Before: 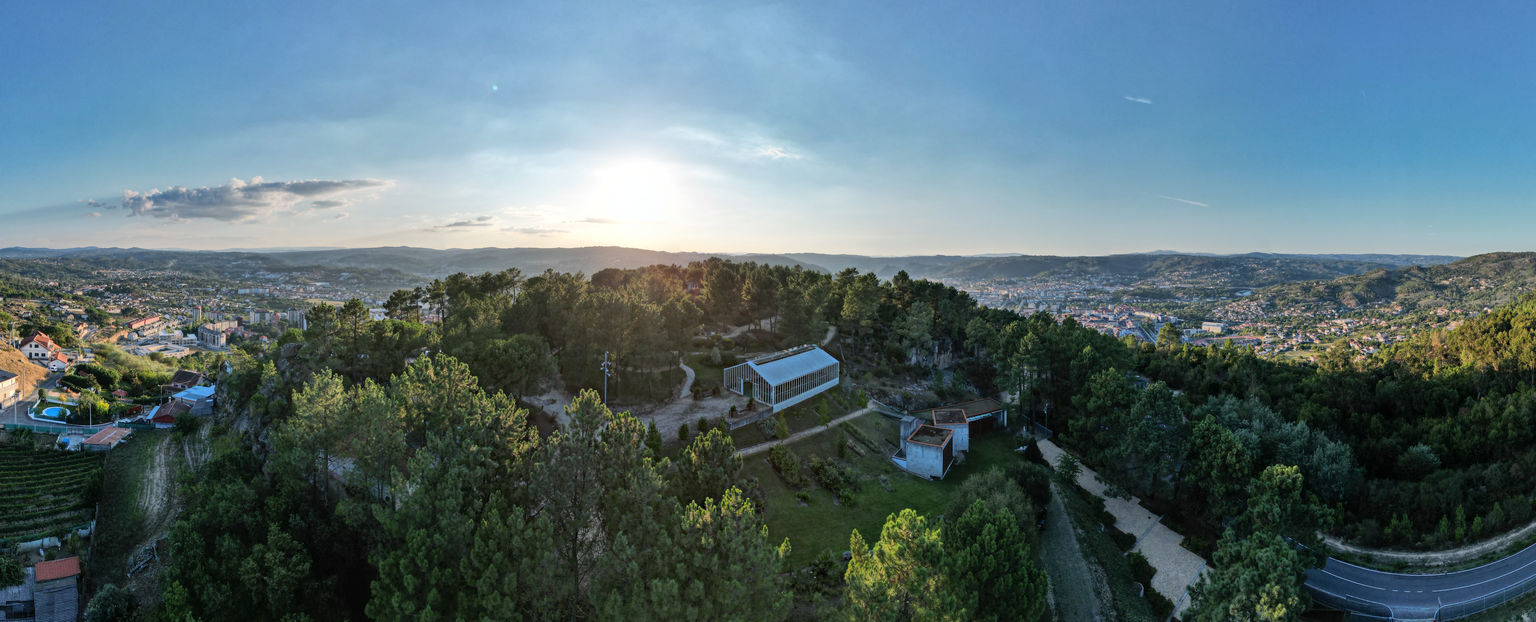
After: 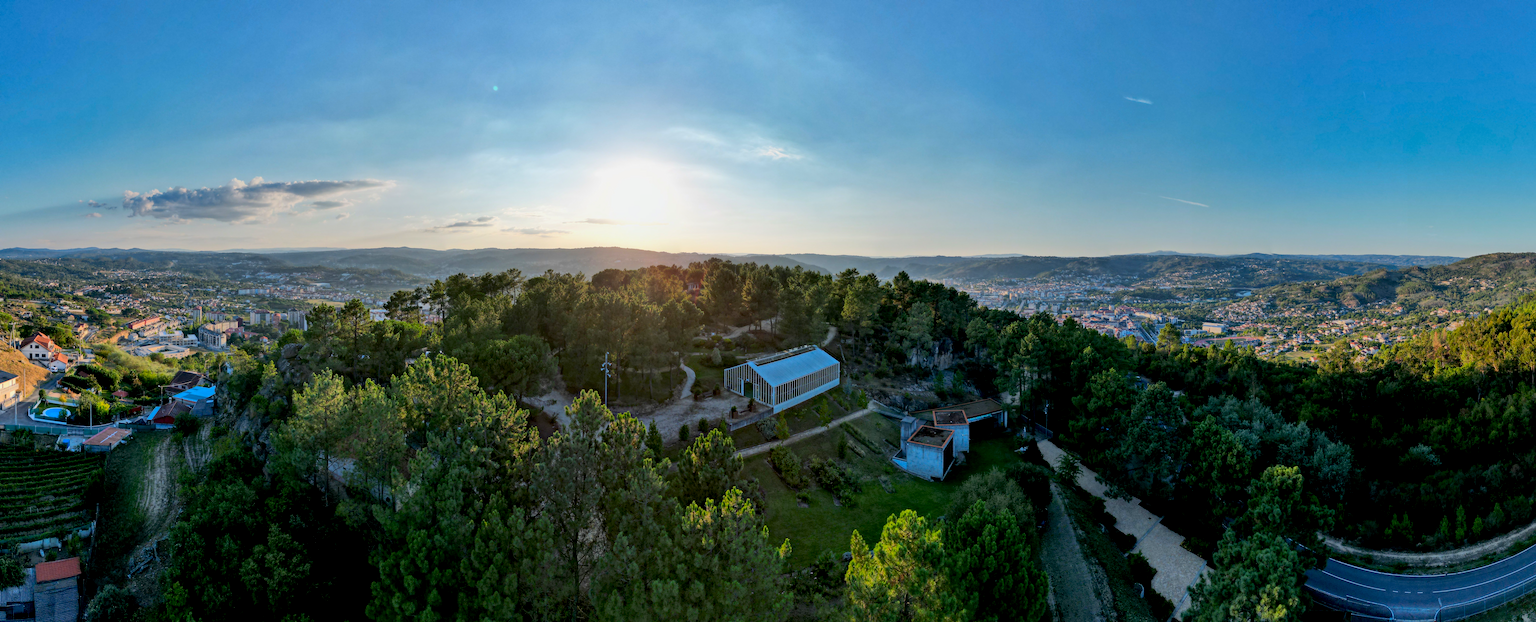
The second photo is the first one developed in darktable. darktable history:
exposure: black level correction 0.009, exposure -0.164 EV, compensate highlight preservation false
color correction: highlights b* 0.035, saturation 1.33
